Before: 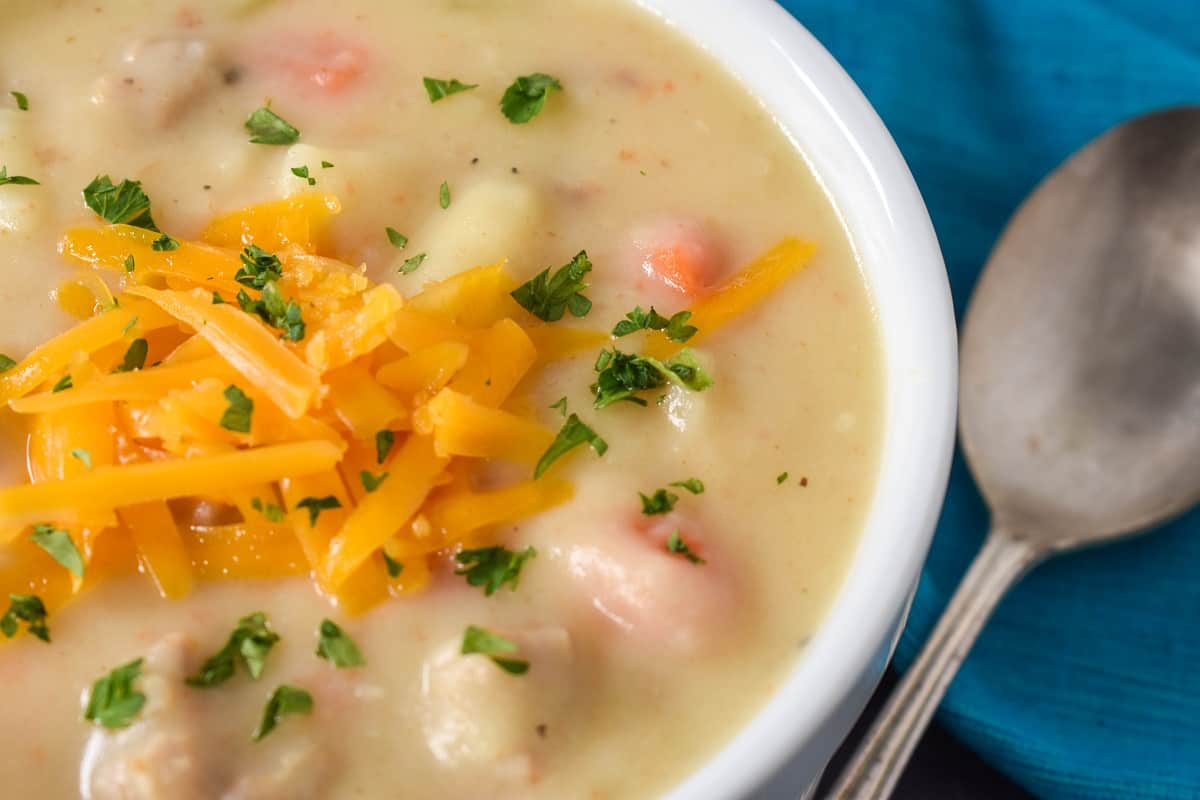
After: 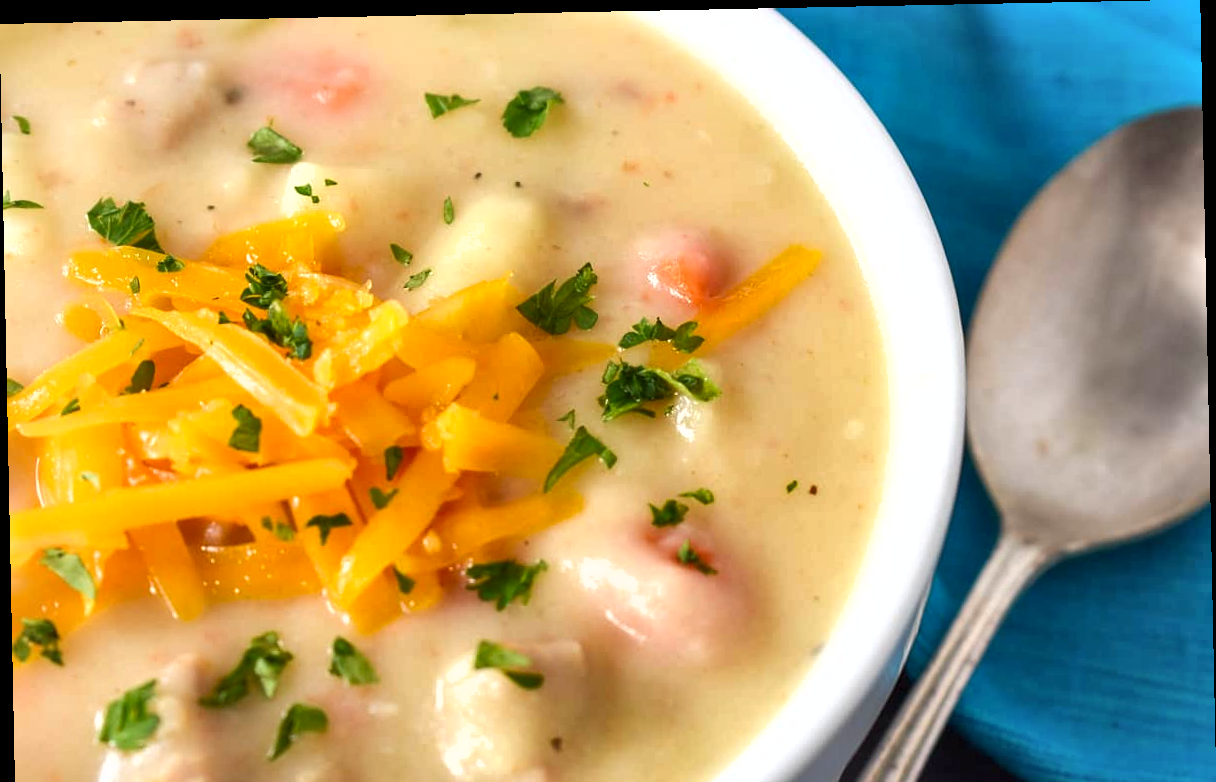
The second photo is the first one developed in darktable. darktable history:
rotate and perspective: rotation -1.17°, automatic cropping off
shadows and highlights: low approximation 0.01, soften with gaussian
exposure: black level correction 0.001, exposure 0.5 EV, compensate exposure bias true, compensate highlight preservation false
crop and rotate: top 0%, bottom 5.097%
